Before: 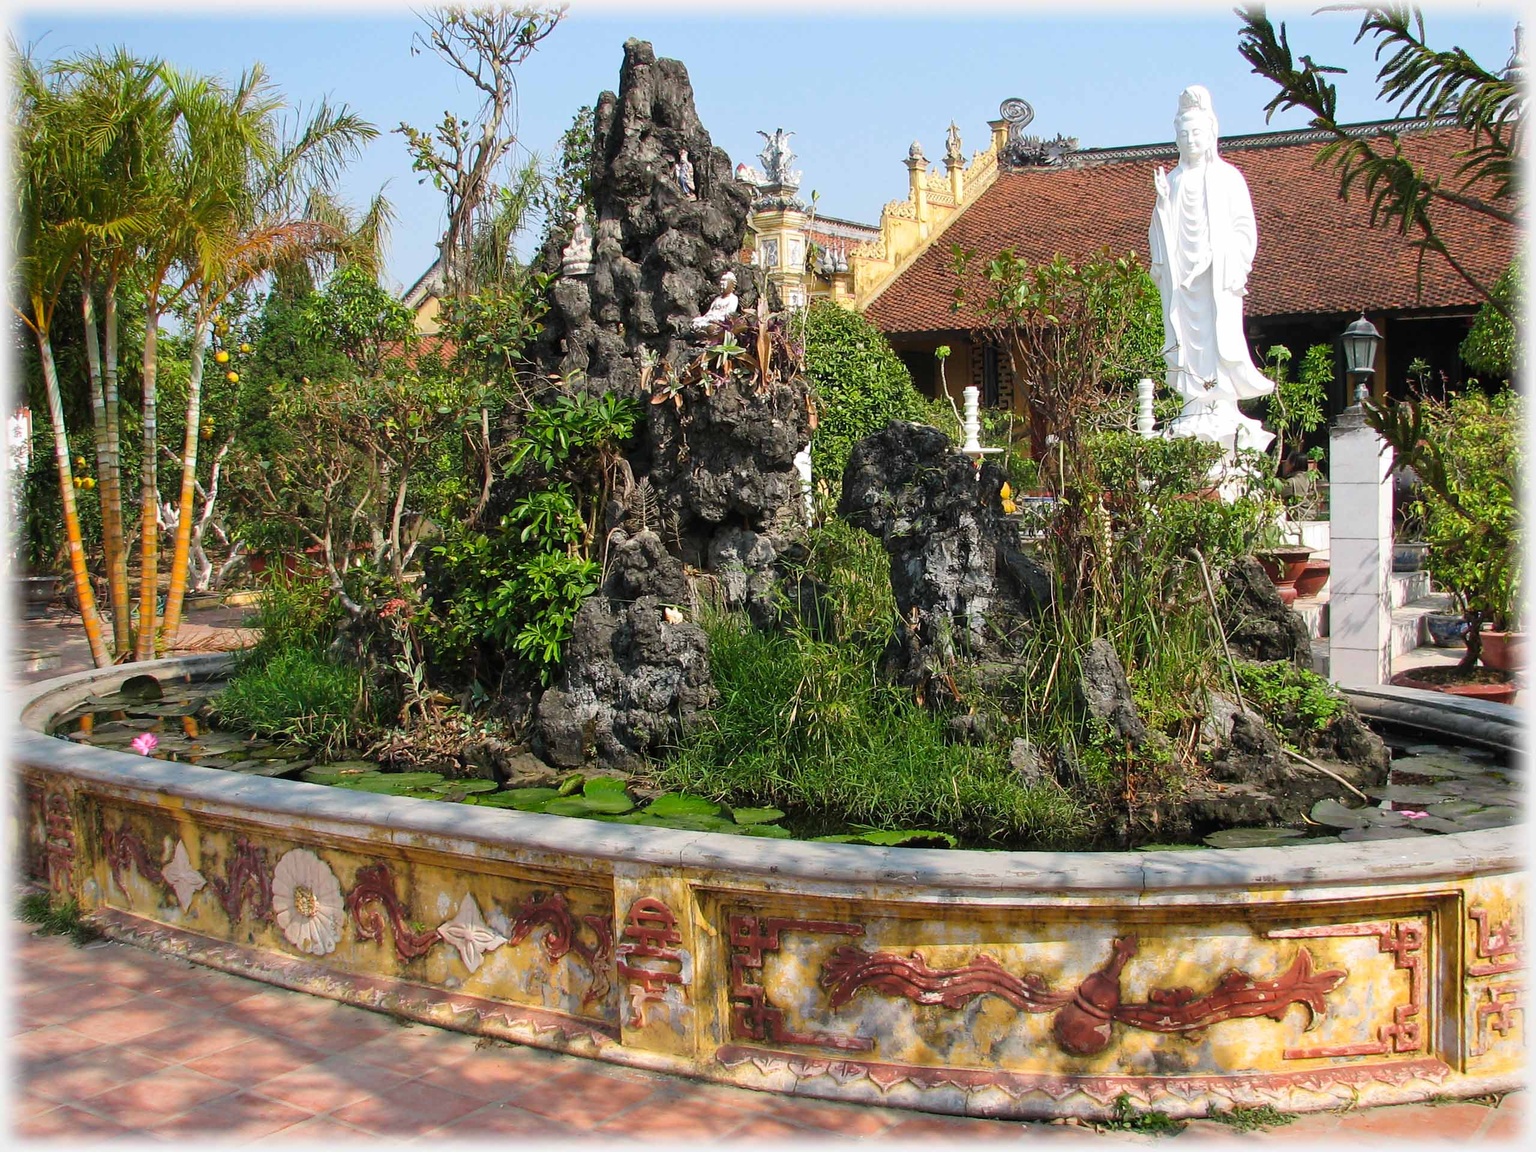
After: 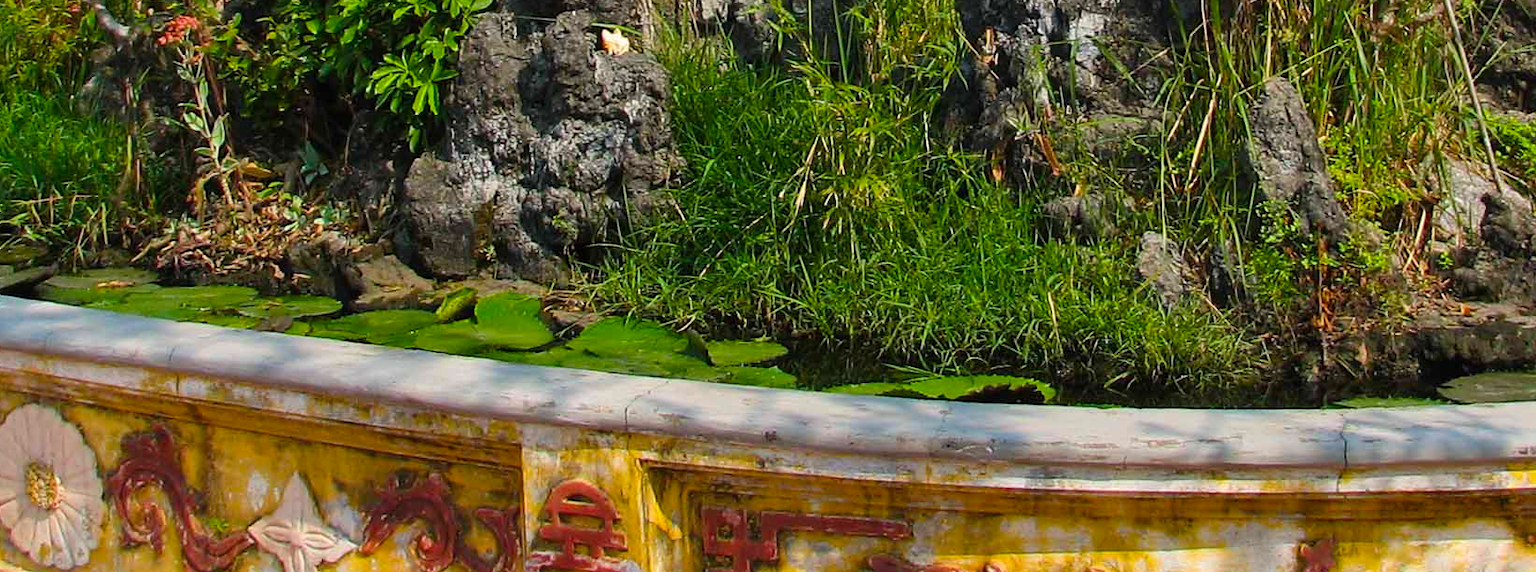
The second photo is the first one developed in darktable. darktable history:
crop: left 18.091%, top 51.13%, right 17.525%, bottom 16.85%
color balance rgb: perceptual saturation grading › global saturation 25%, global vibrance 20%
